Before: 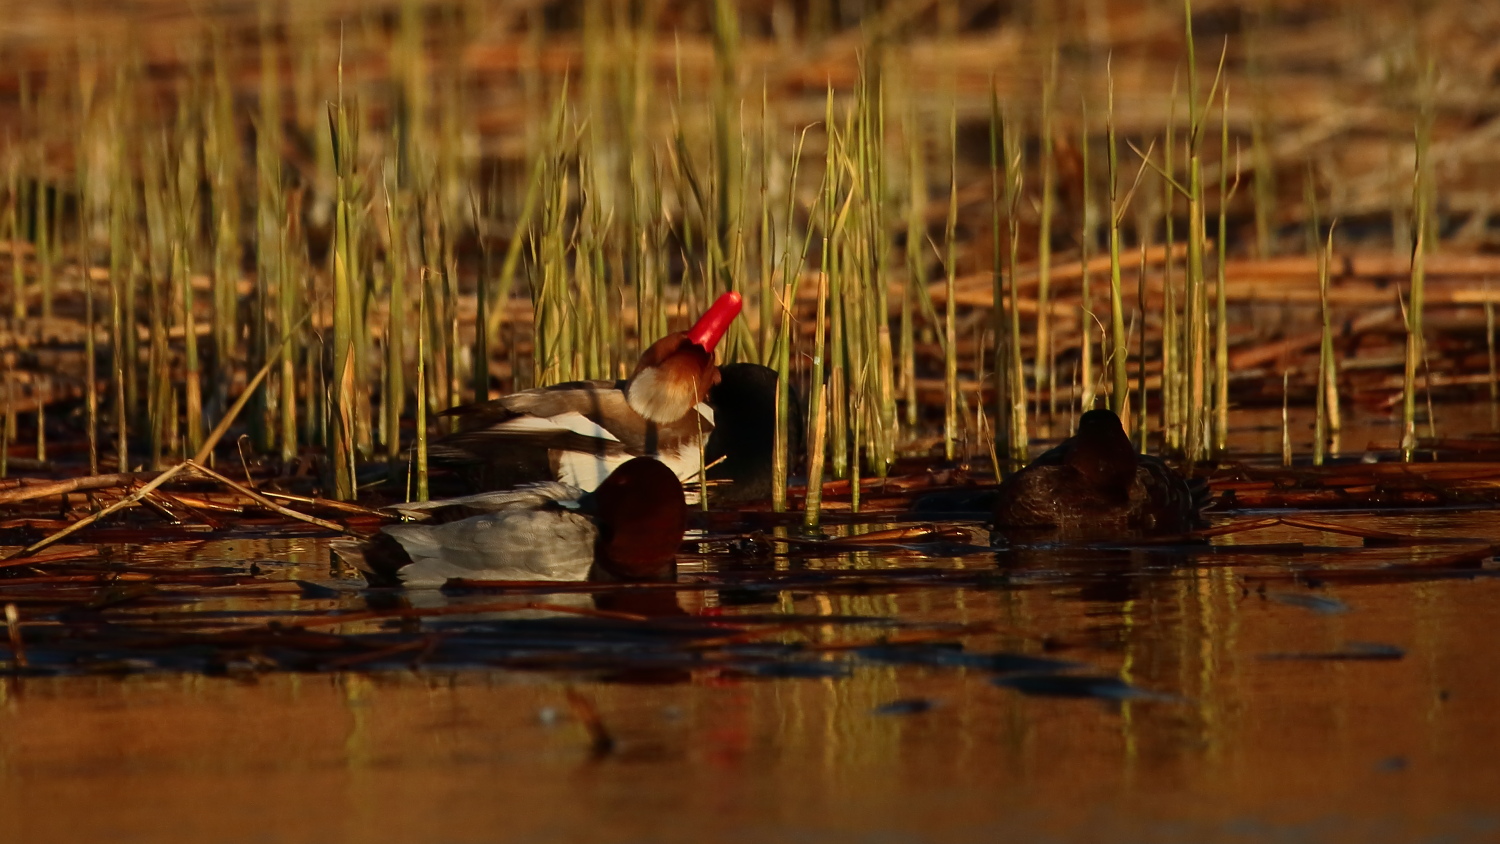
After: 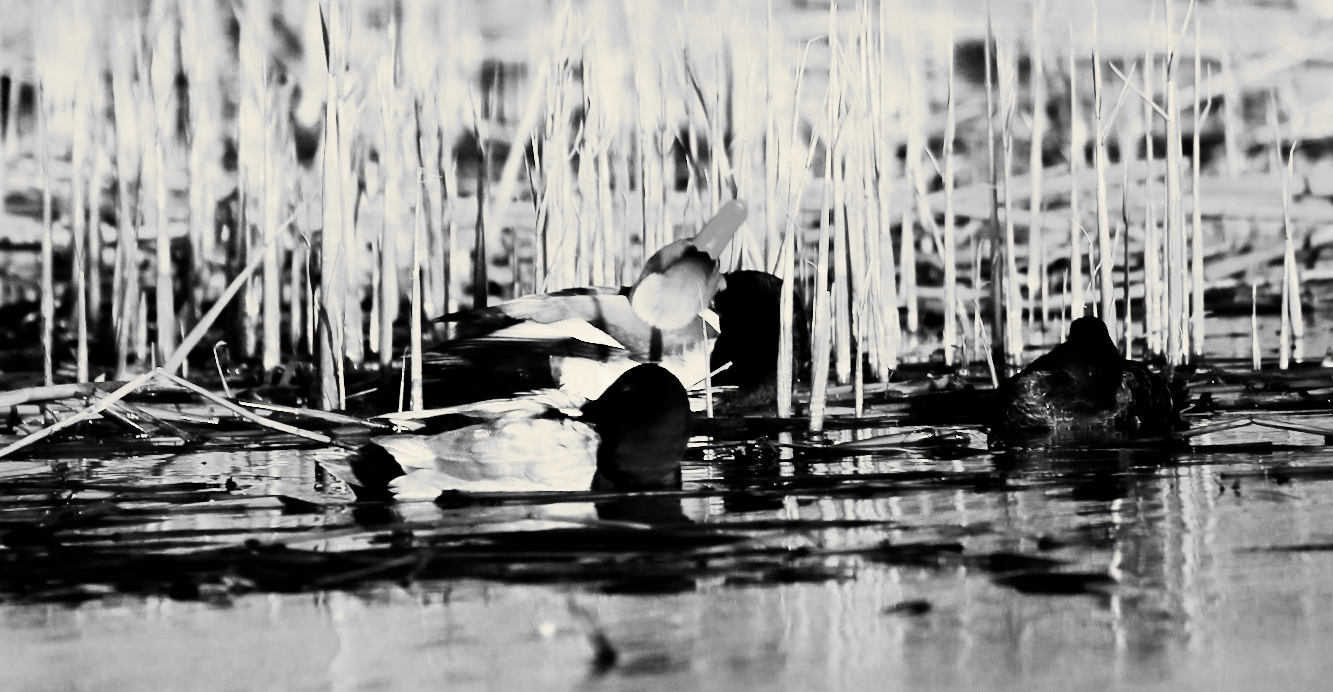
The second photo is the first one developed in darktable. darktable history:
rgb curve: curves: ch0 [(0, 0) (0.21, 0.15) (0.24, 0.21) (0.5, 0.75) (0.75, 0.96) (0.89, 0.99) (1, 1)]; ch1 [(0, 0.02) (0.21, 0.13) (0.25, 0.2) (0.5, 0.67) (0.75, 0.9) (0.89, 0.97) (1, 1)]; ch2 [(0, 0.02) (0.21, 0.13) (0.25, 0.2) (0.5, 0.67) (0.75, 0.9) (0.89, 0.97) (1, 1)], compensate middle gray true
tone equalizer: -8 EV -0.75 EV, -7 EV -0.7 EV, -6 EV -0.6 EV, -5 EV -0.4 EV, -3 EV 0.4 EV, -2 EV 0.6 EV, -1 EV 0.7 EV, +0 EV 0.75 EV, edges refinement/feathering 500, mask exposure compensation -1.57 EV, preserve details no
monochrome: on, module defaults
filmic rgb: middle gray luminance 3.44%, black relative exposure -5.92 EV, white relative exposure 6.33 EV, threshold 6 EV, dynamic range scaling 22.4%, target black luminance 0%, hardness 2.33, latitude 45.85%, contrast 0.78, highlights saturation mix 100%, shadows ↔ highlights balance 0.033%, add noise in highlights 0, preserve chrominance max RGB, color science v3 (2019), use custom middle-gray values true, iterations of high-quality reconstruction 0, contrast in highlights soft, enable highlight reconstruction true
crop: left 3.305%, top 6.436%, right 6.389%, bottom 3.258%
exposure: black level correction 0, exposure 0.9 EV, compensate highlight preservation false
rotate and perspective: rotation -0.013°, lens shift (vertical) -0.027, lens shift (horizontal) 0.178, crop left 0.016, crop right 0.989, crop top 0.082, crop bottom 0.918
split-toning: shadows › hue 43.2°, shadows › saturation 0, highlights › hue 50.4°, highlights › saturation 1
